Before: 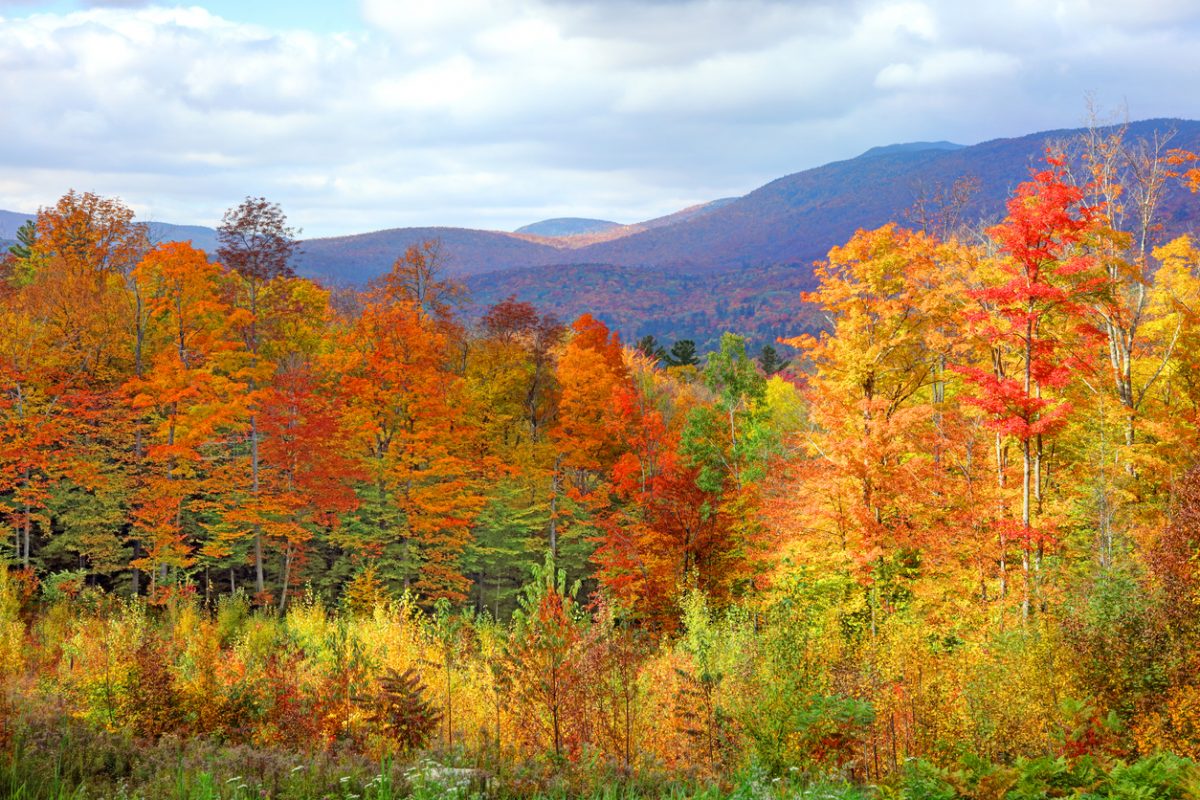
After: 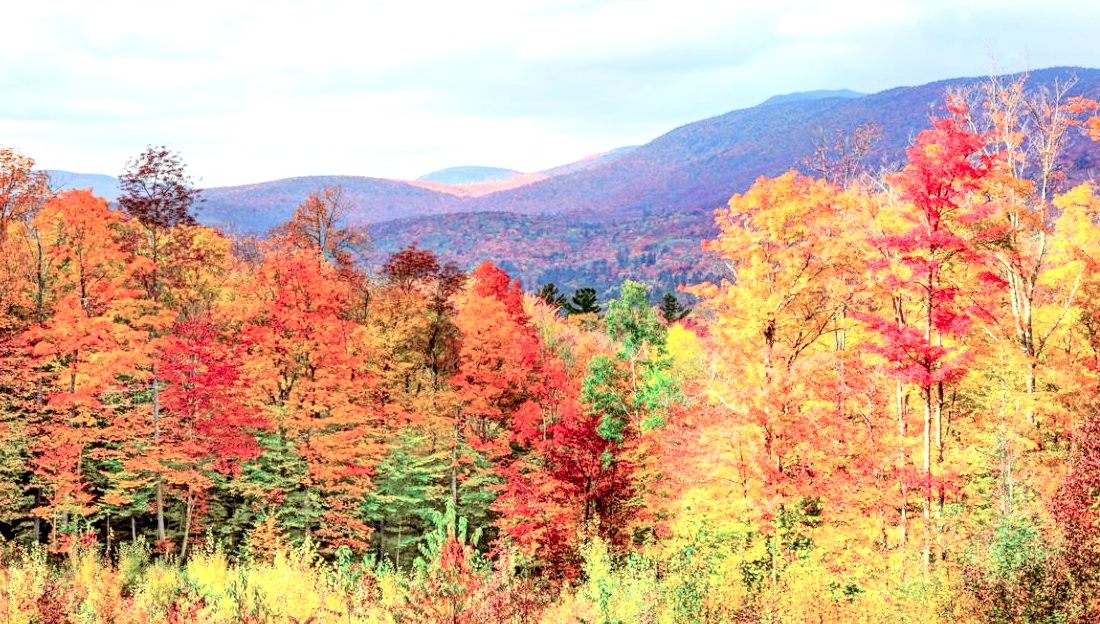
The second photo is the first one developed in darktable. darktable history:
tone curve: curves: ch0 [(0, 0.023) (0.113, 0.081) (0.204, 0.197) (0.498, 0.608) (0.709, 0.819) (0.984, 0.961)]; ch1 [(0, 0) (0.172, 0.123) (0.317, 0.272) (0.414, 0.382) (0.476, 0.479) (0.505, 0.501) (0.528, 0.54) (0.618, 0.647) (0.709, 0.764) (1, 1)]; ch2 [(0, 0) (0.411, 0.424) (0.492, 0.502) (0.521, 0.521) (0.55, 0.576) (0.686, 0.638) (1, 1)], color space Lab, independent channels, preserve colors none
crop: left 8.288%, top 6.596%, bottom 15.348%
local contrast: highlights 60%, shadows 60%, detail 160%
exposure: black level correction 0, exposure 0.498 EV, compensate exposure bias true, compensate highlight preservation false
